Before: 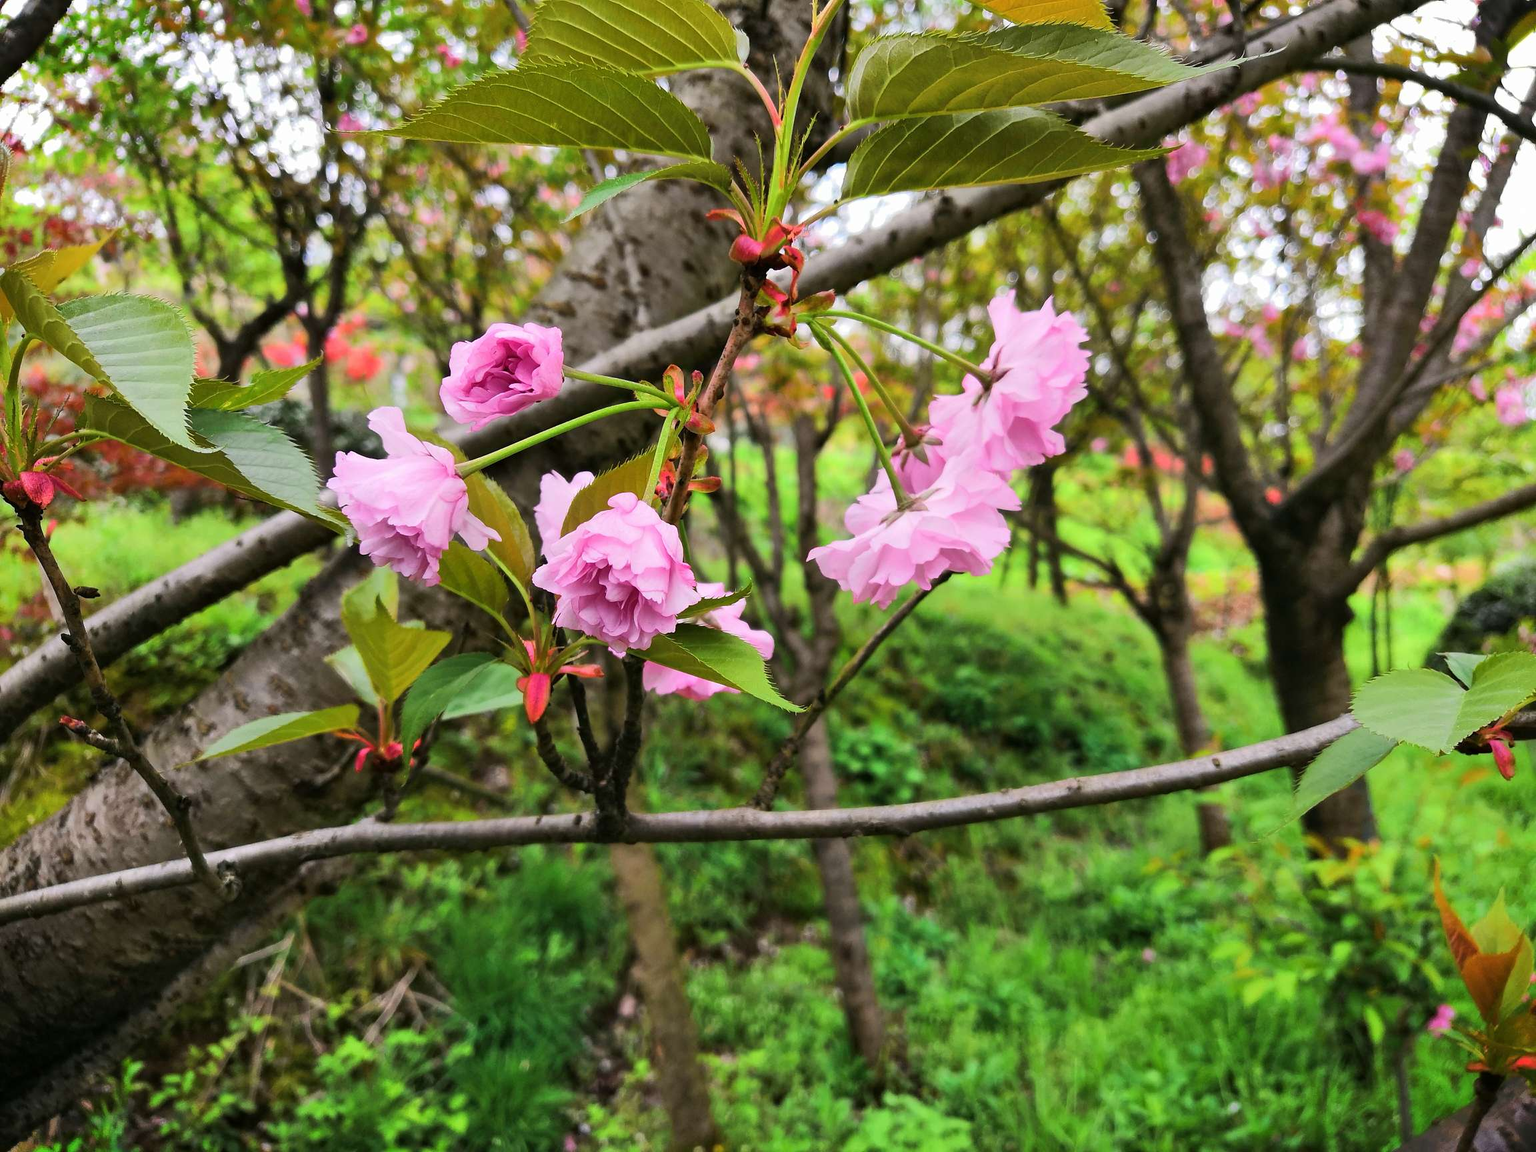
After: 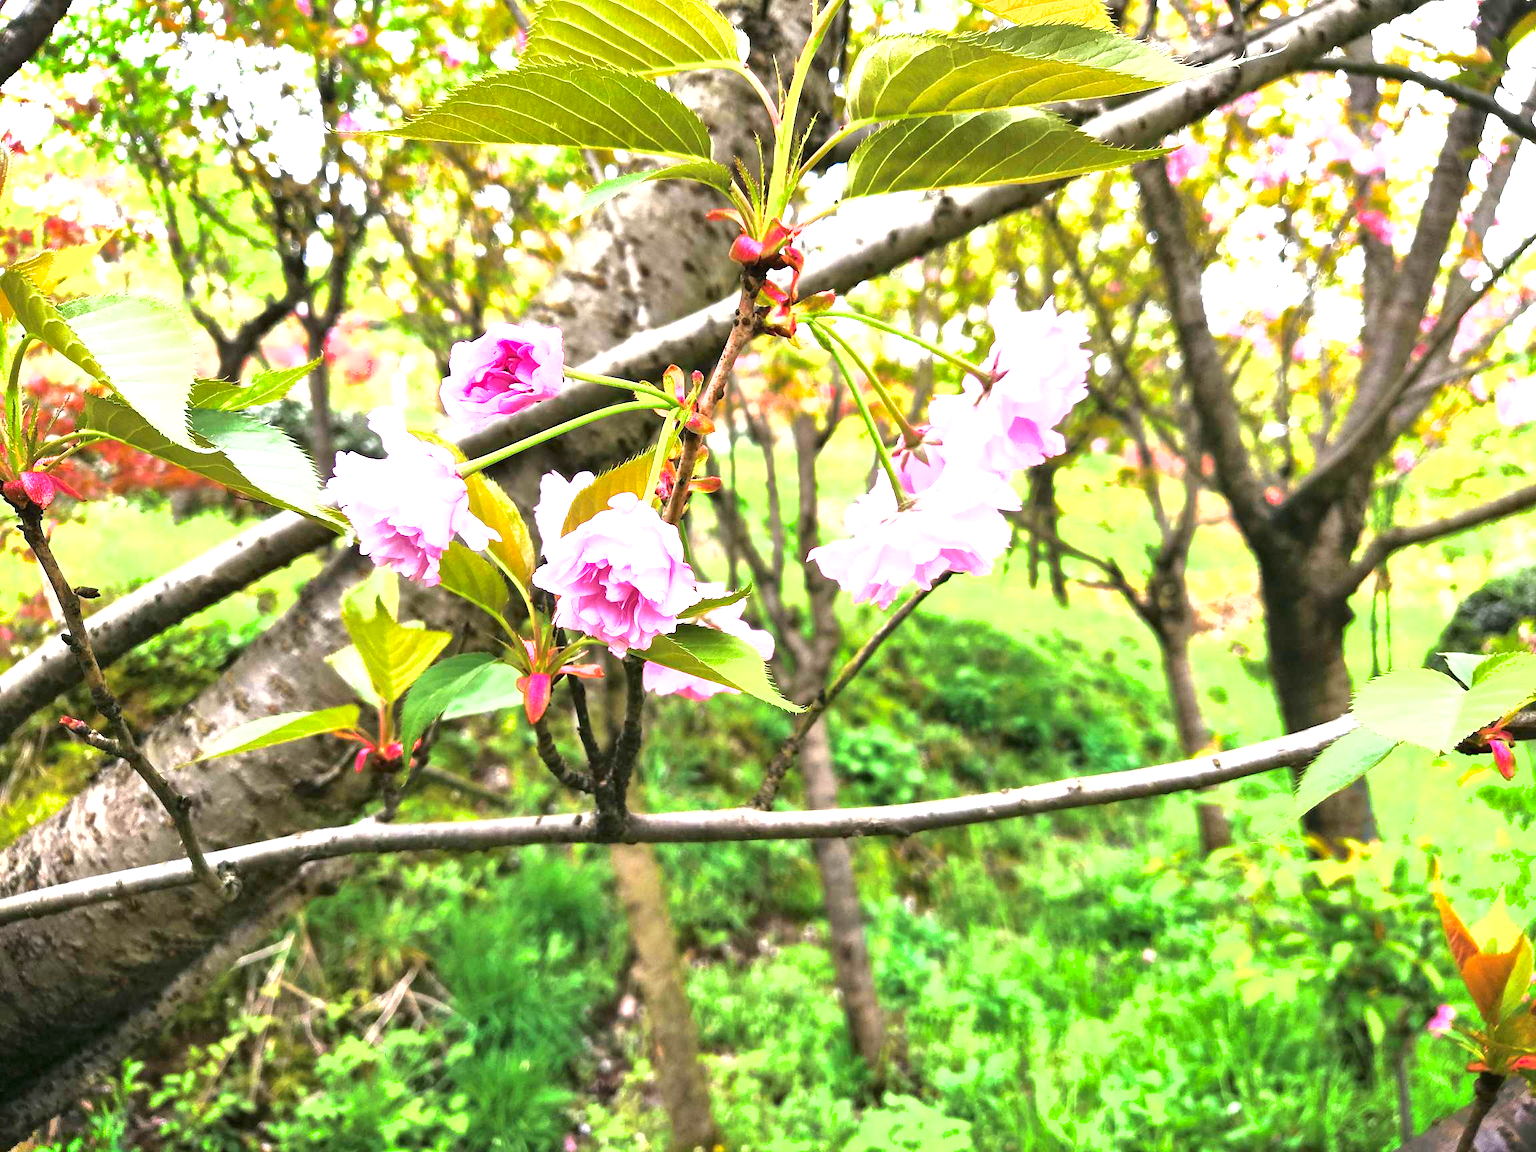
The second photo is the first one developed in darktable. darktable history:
exposure: black level correction 0, exposure 1.75 EV, compensate exposure bias true, compensate highlight preservation false
shadows and highlights: shadows 10, white point adjustment 1, highlights -40
